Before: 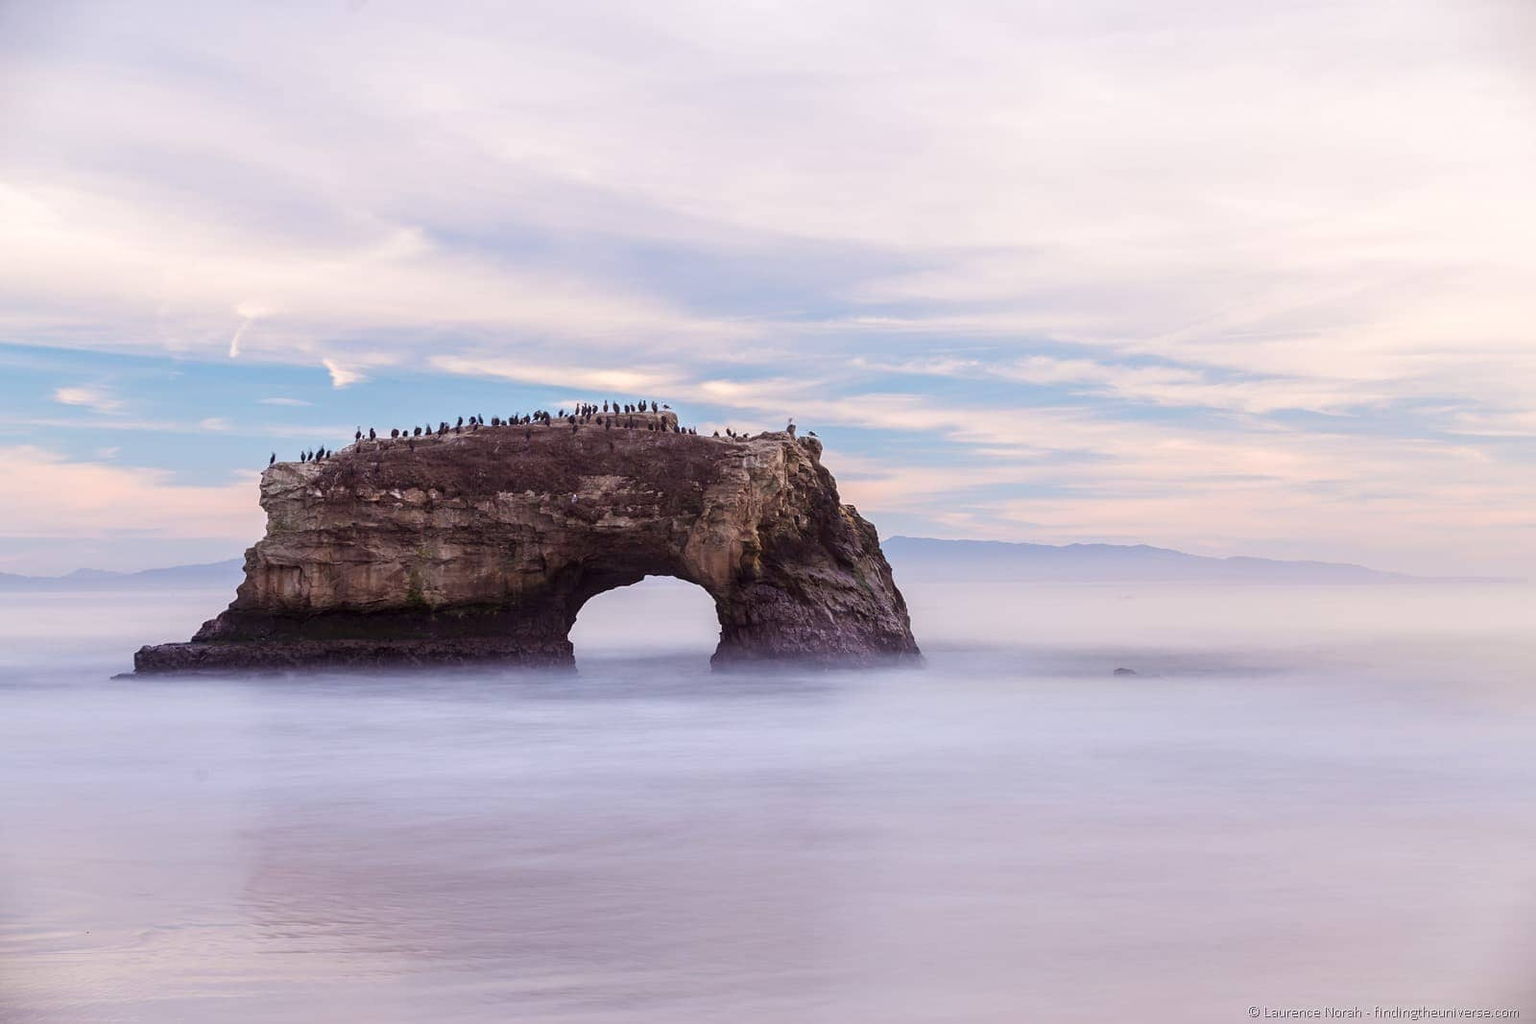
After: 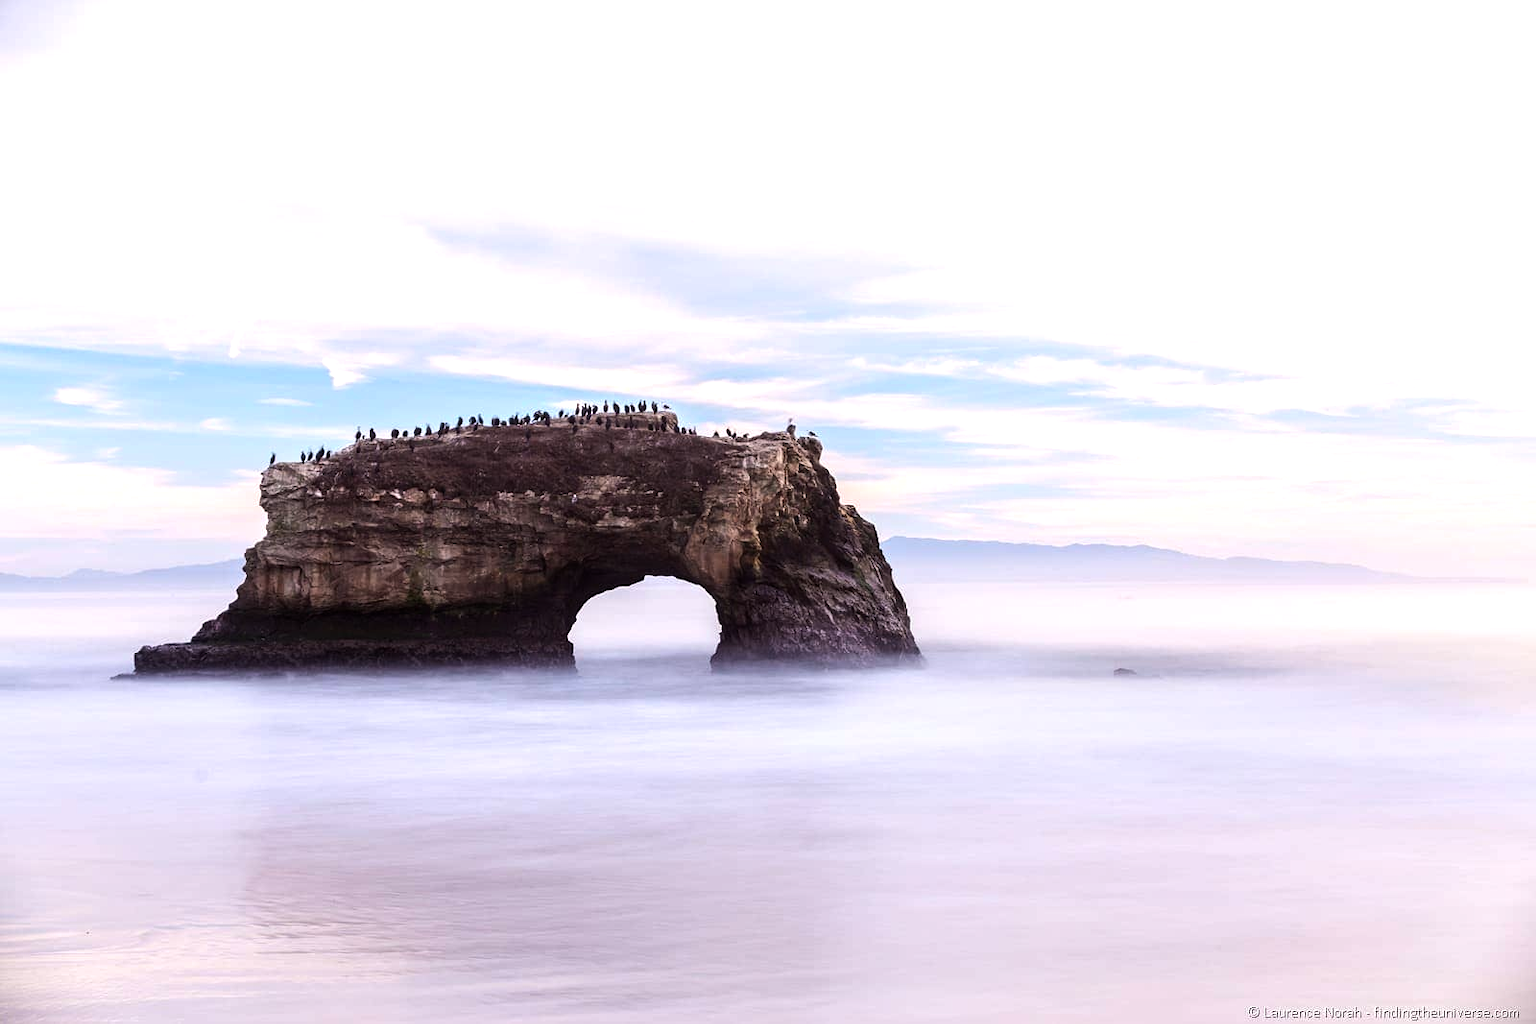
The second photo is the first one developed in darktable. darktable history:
tone equalizer: -8 EV -0.79 EV, -7 EV -0.704 EV, -6 EV -0.584 EV, -5 EV -0.386 EV, -3 EV 0.37 EV, -2 EV 0.6 EV, -1 EV 0.678 EV, +0 EV 0.731 EV, edges refinement/feathering 500, mask exposure compensation -1.57 EV, preserve details no
